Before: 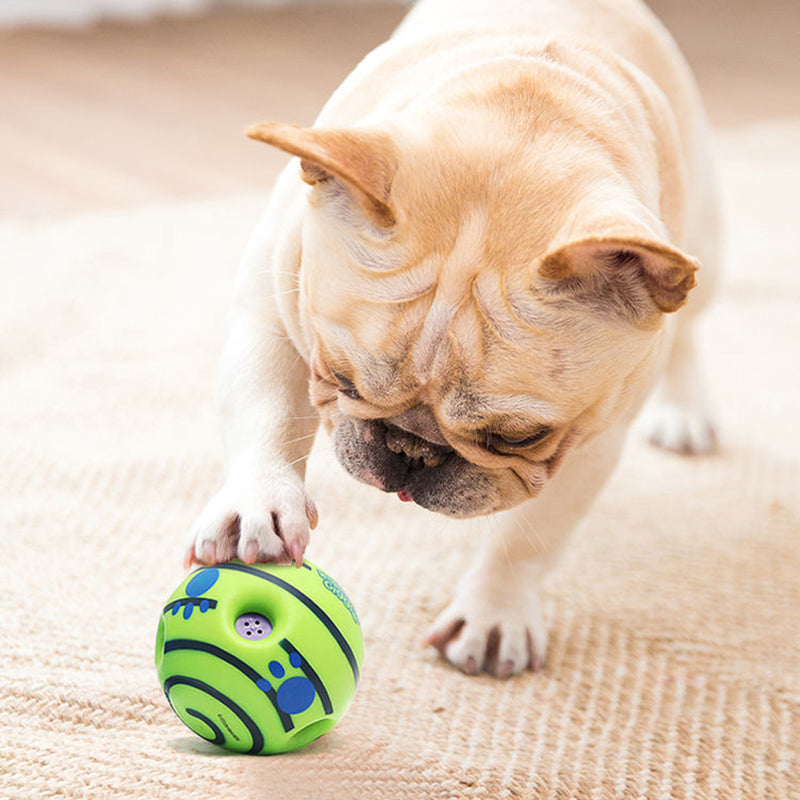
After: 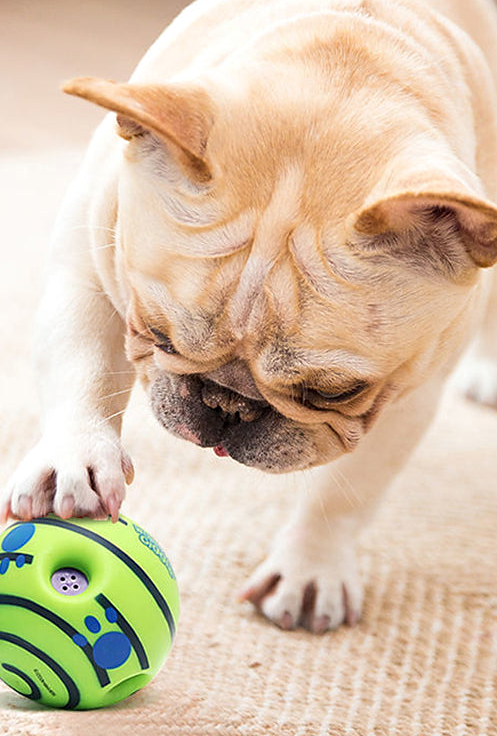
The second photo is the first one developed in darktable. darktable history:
crop and rotate: left 23.144%, top 5.63%, right 14.698%, bottom 2.327%
sharpen: radius 1.541, amount 0.375, threshold 1.419
contrast equalizer: y [[0.6 ×6], [0.55 ×6], [0 ×6], [0 ×6], [0 ×6]], mix 0.14
